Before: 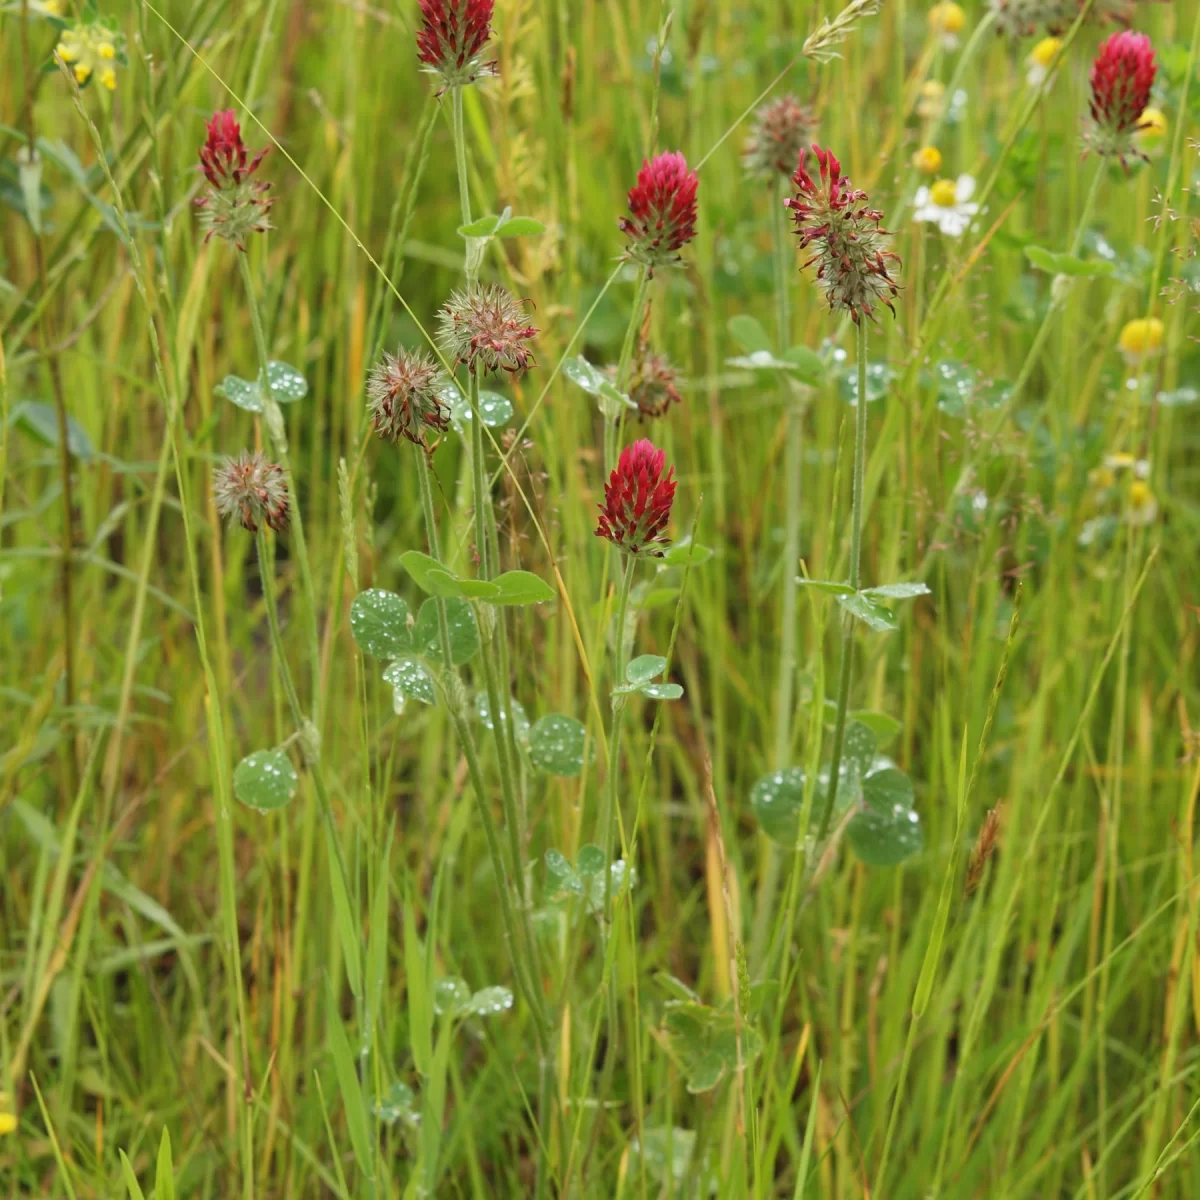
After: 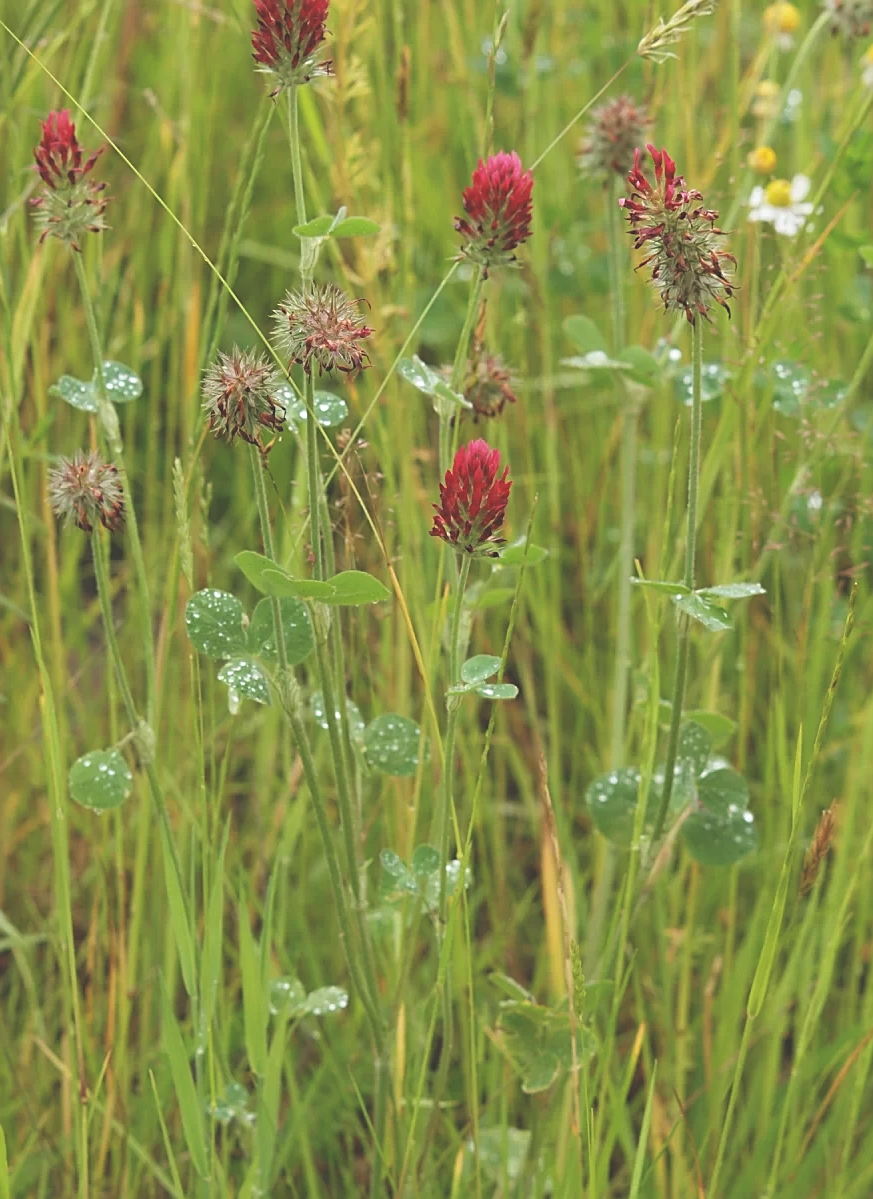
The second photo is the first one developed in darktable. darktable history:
crop: left 13.823%, right 13.415%
exposure: black level correction -0.031, compensate highlight preservation false
sharpen: on, module defaults
